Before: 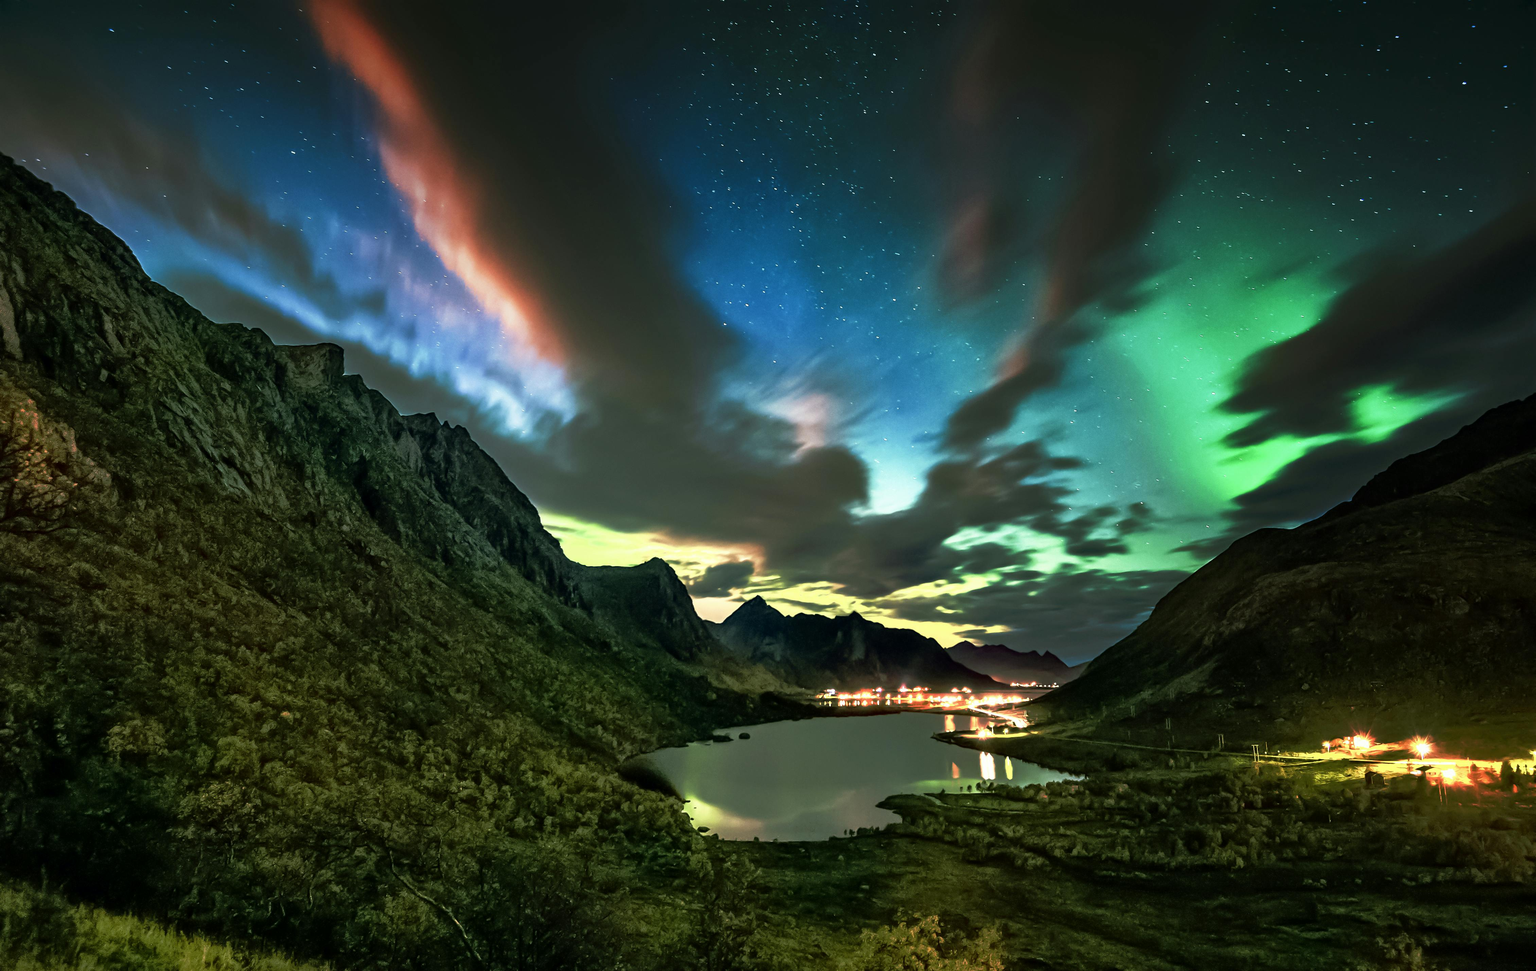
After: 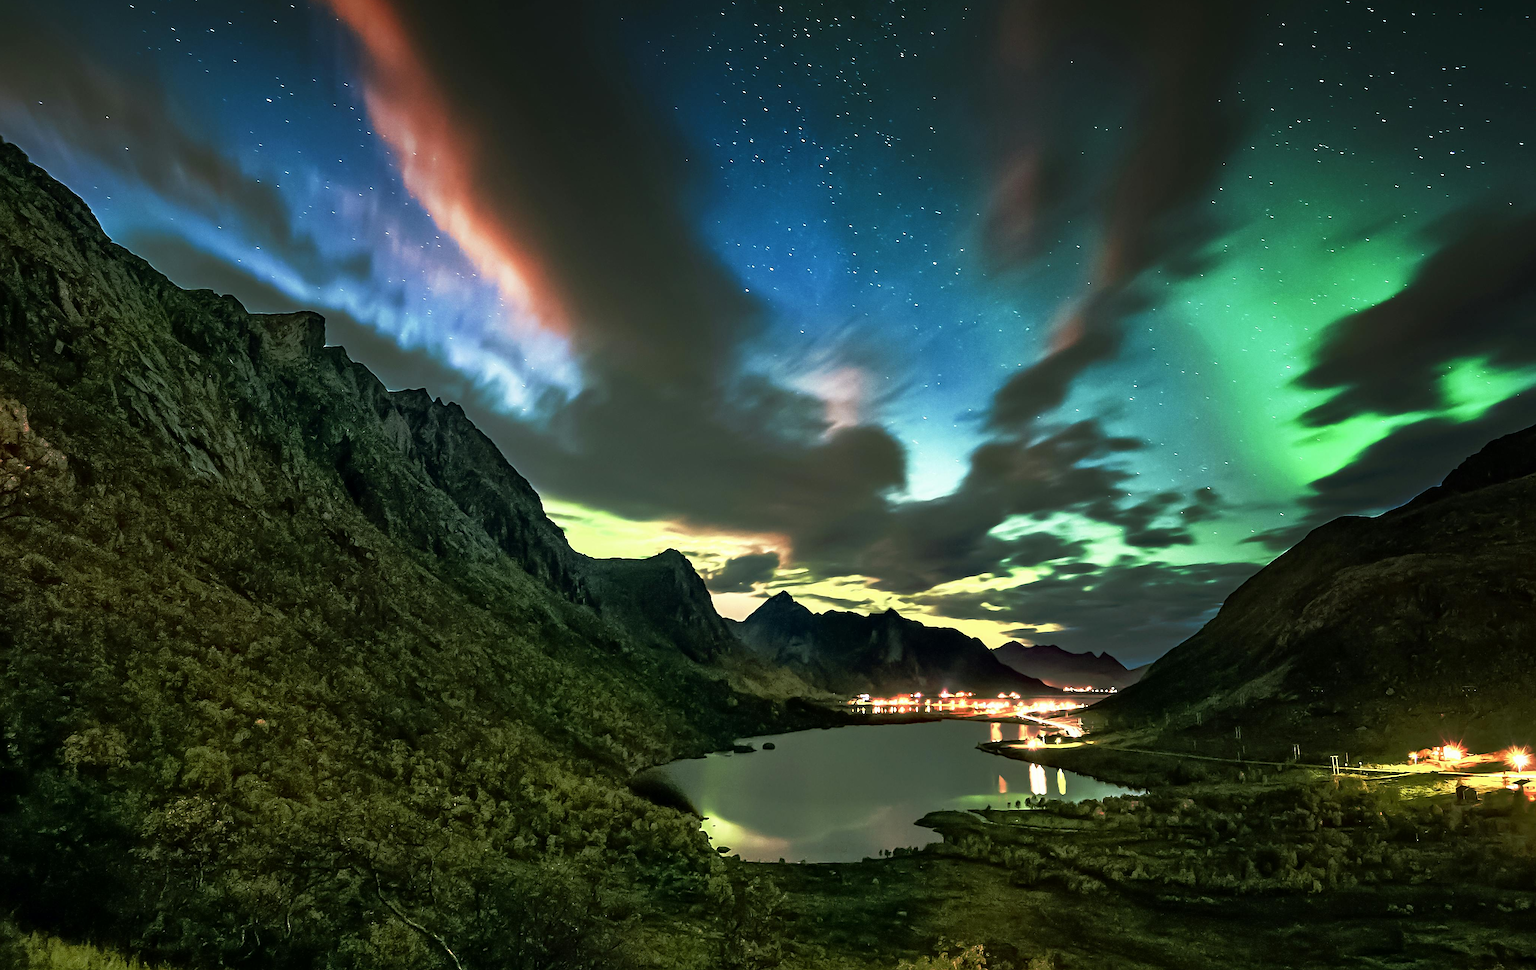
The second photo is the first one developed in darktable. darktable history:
crop: left 3.305%, top 6.436%, right 6.389%, bottom 3.258%
sharpen: on, module defaults
